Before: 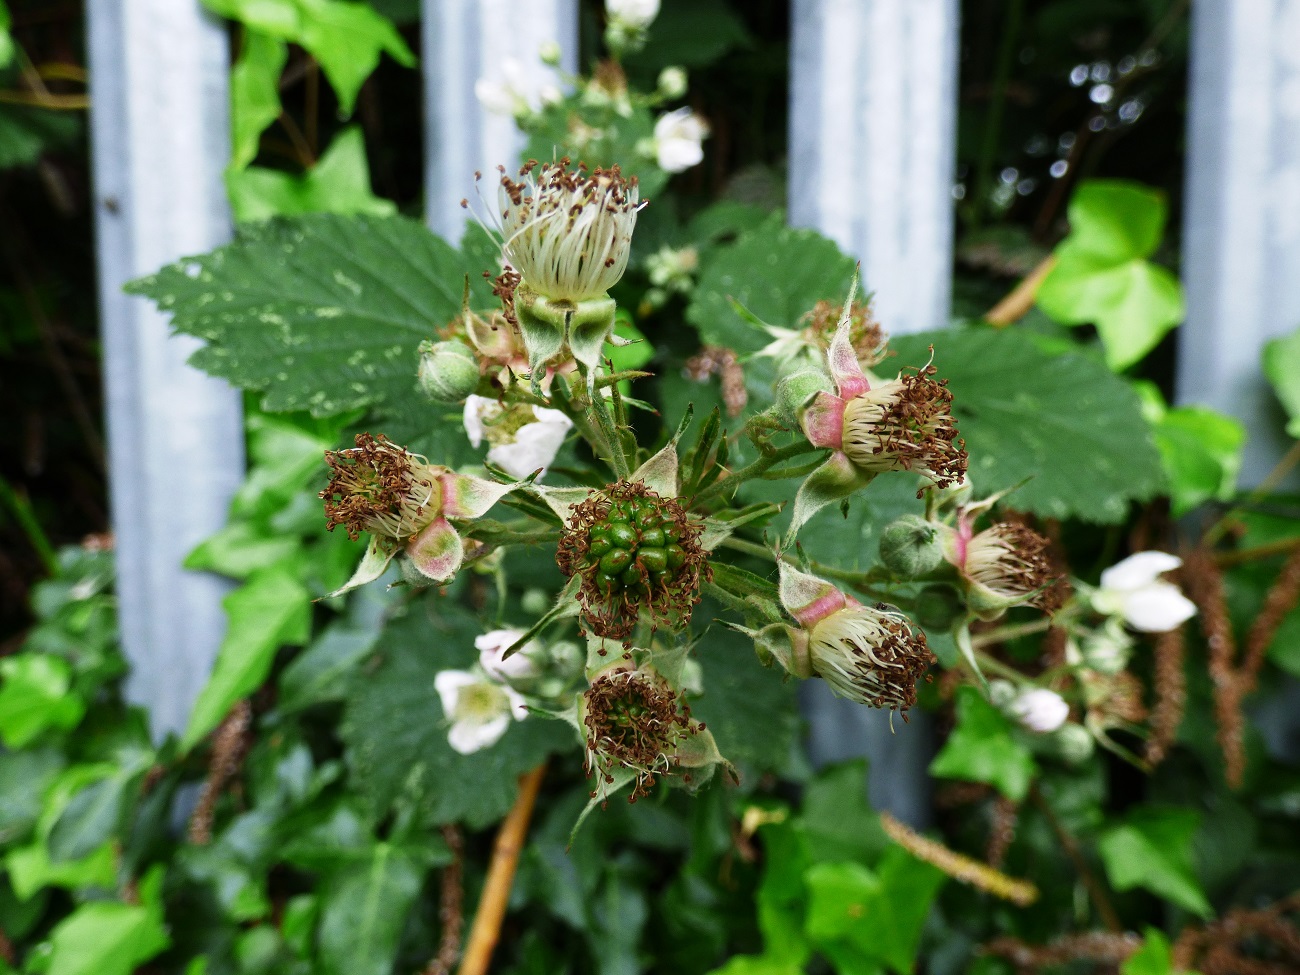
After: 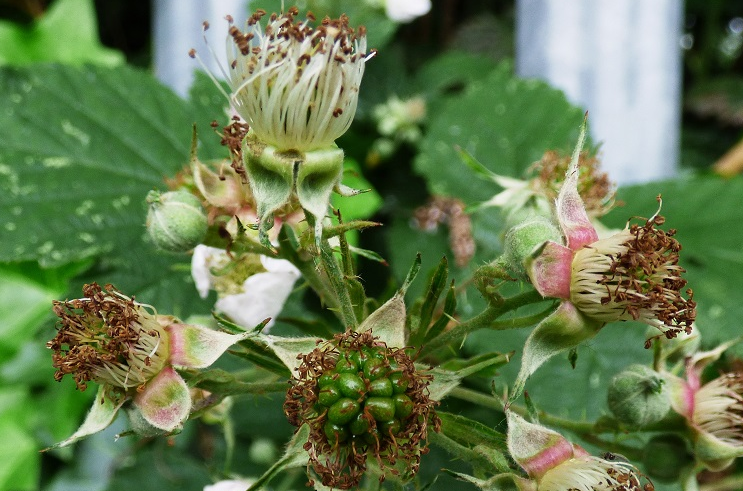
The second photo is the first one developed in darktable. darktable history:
exposure: exposure -0.072 EV, compensate highlight preservation false
crop: left 20.932%, top 15.471%, right 21.848%, bottom 34.081%
